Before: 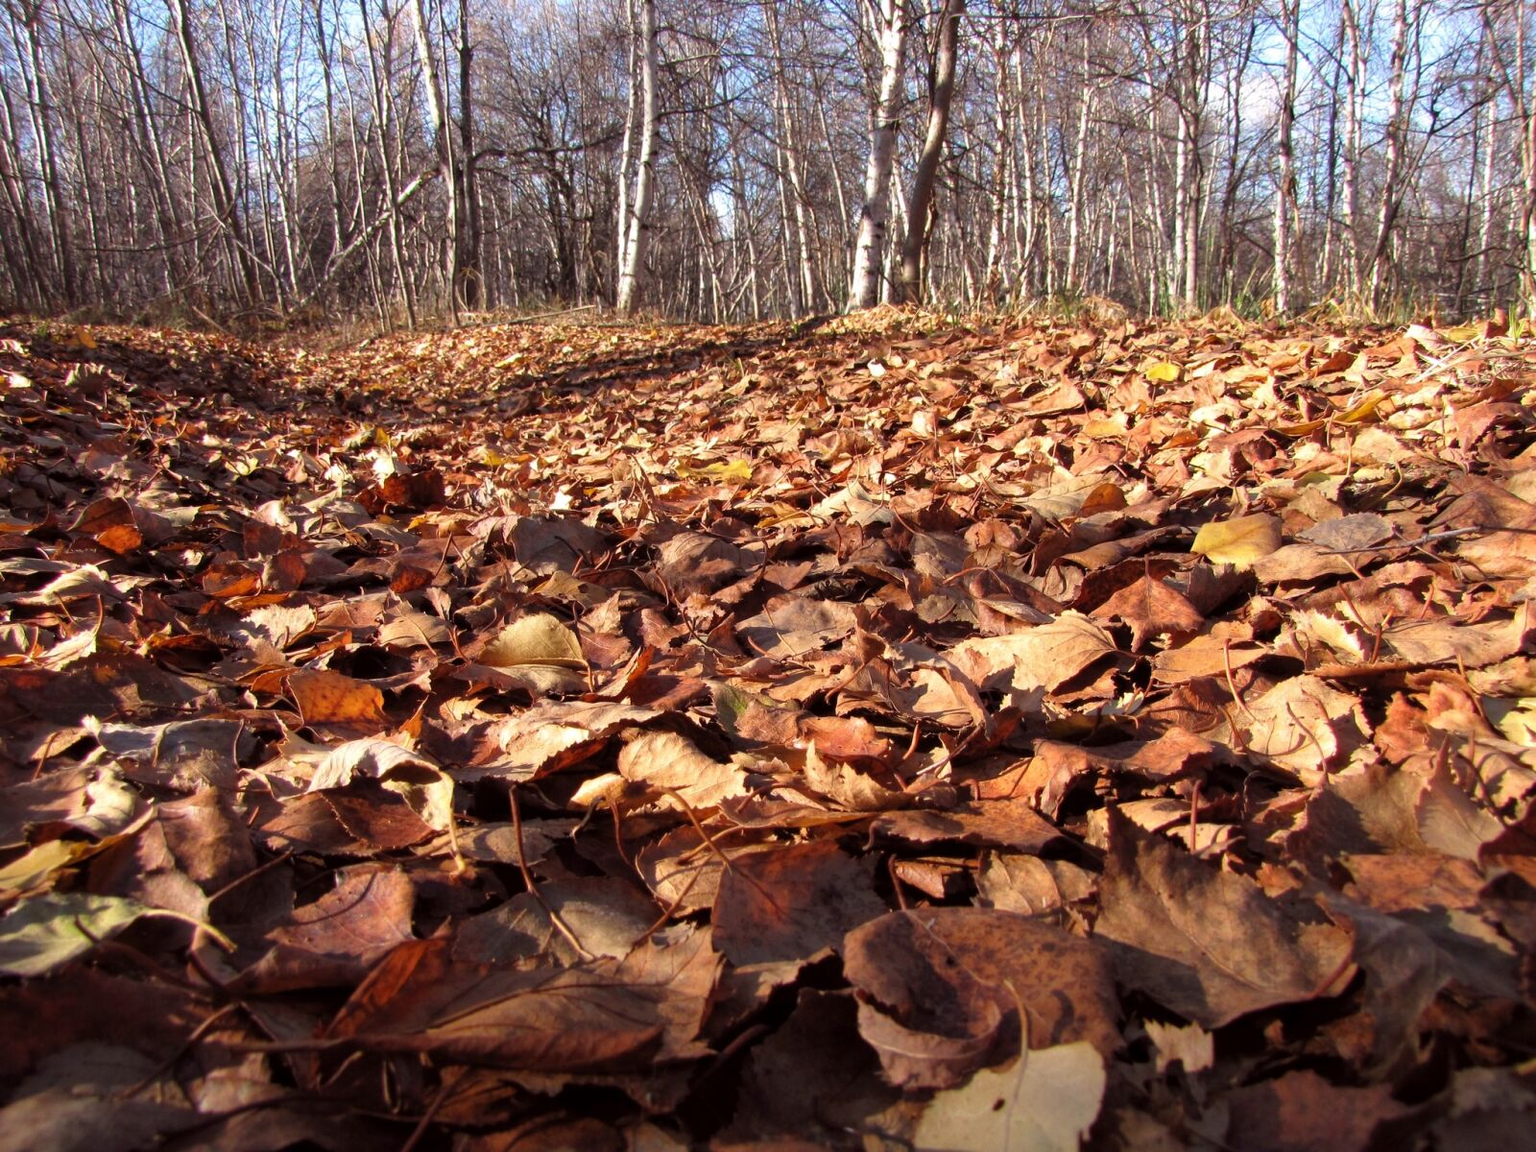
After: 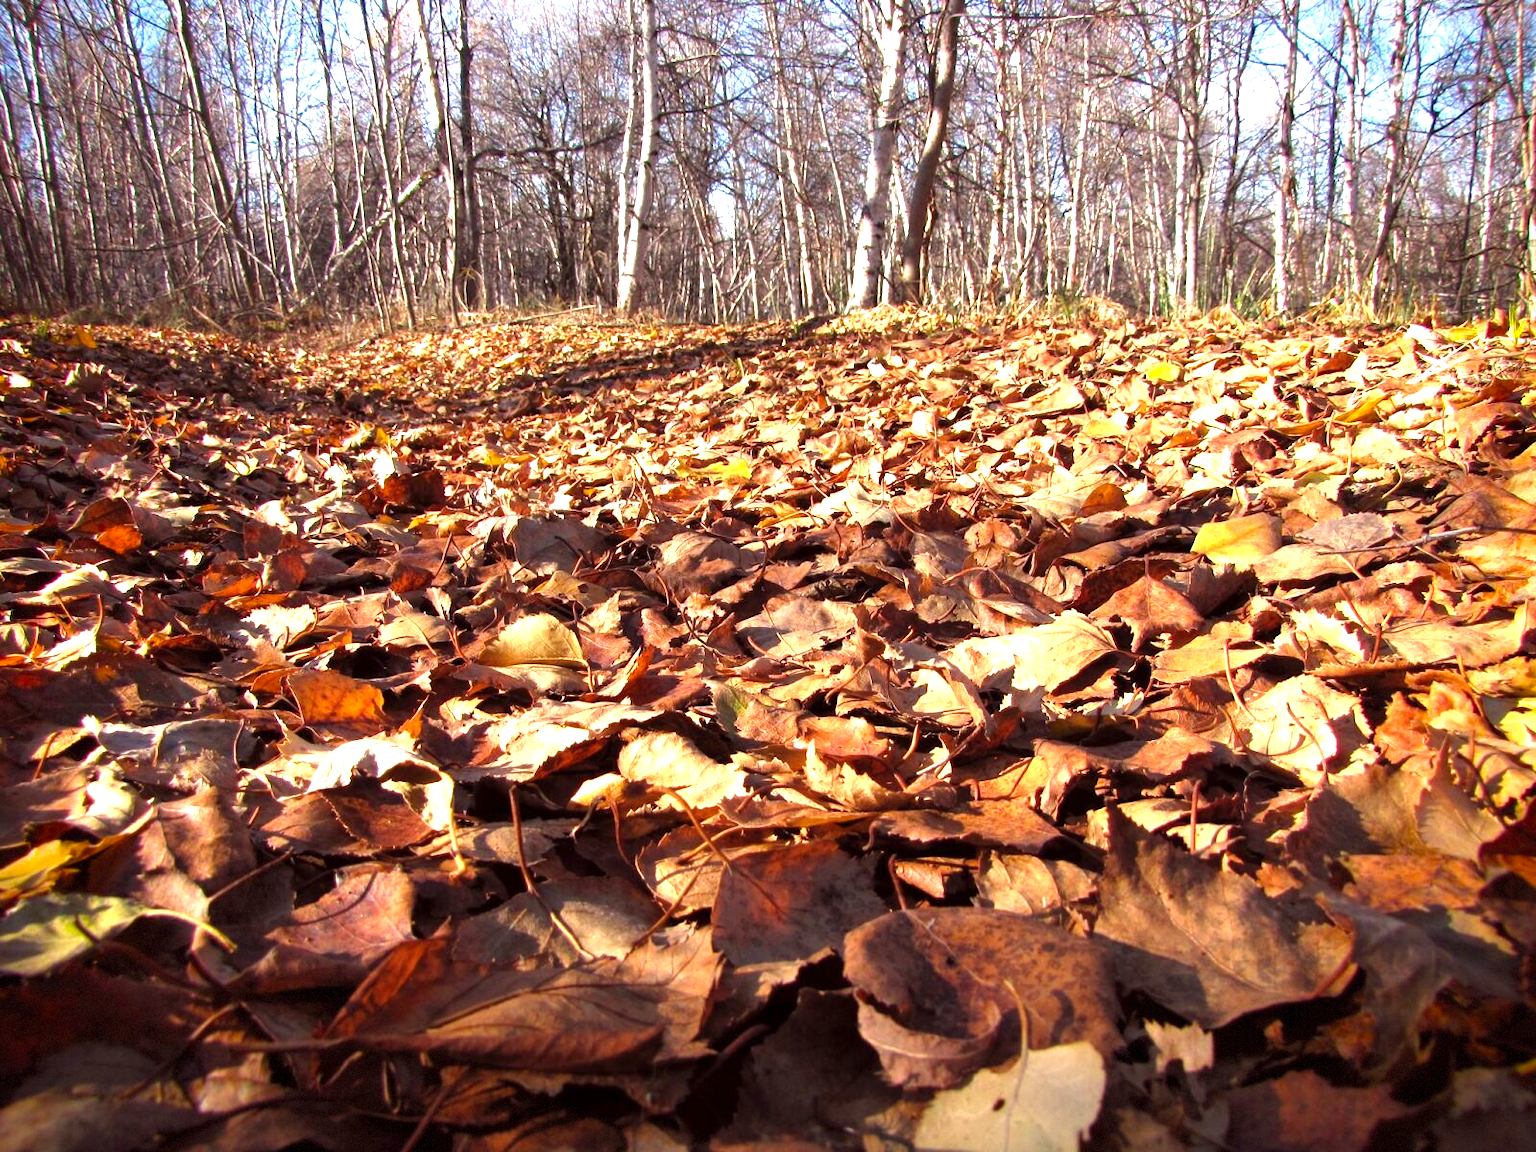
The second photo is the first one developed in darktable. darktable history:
vignetting: fall-off start 73.47%, saturation 0.376, dithering 8-bit output
color balance rgb: perceptual saturation grading › global saturation 0.639%, perceptual brilliance grading › global brilliance 30.797%
